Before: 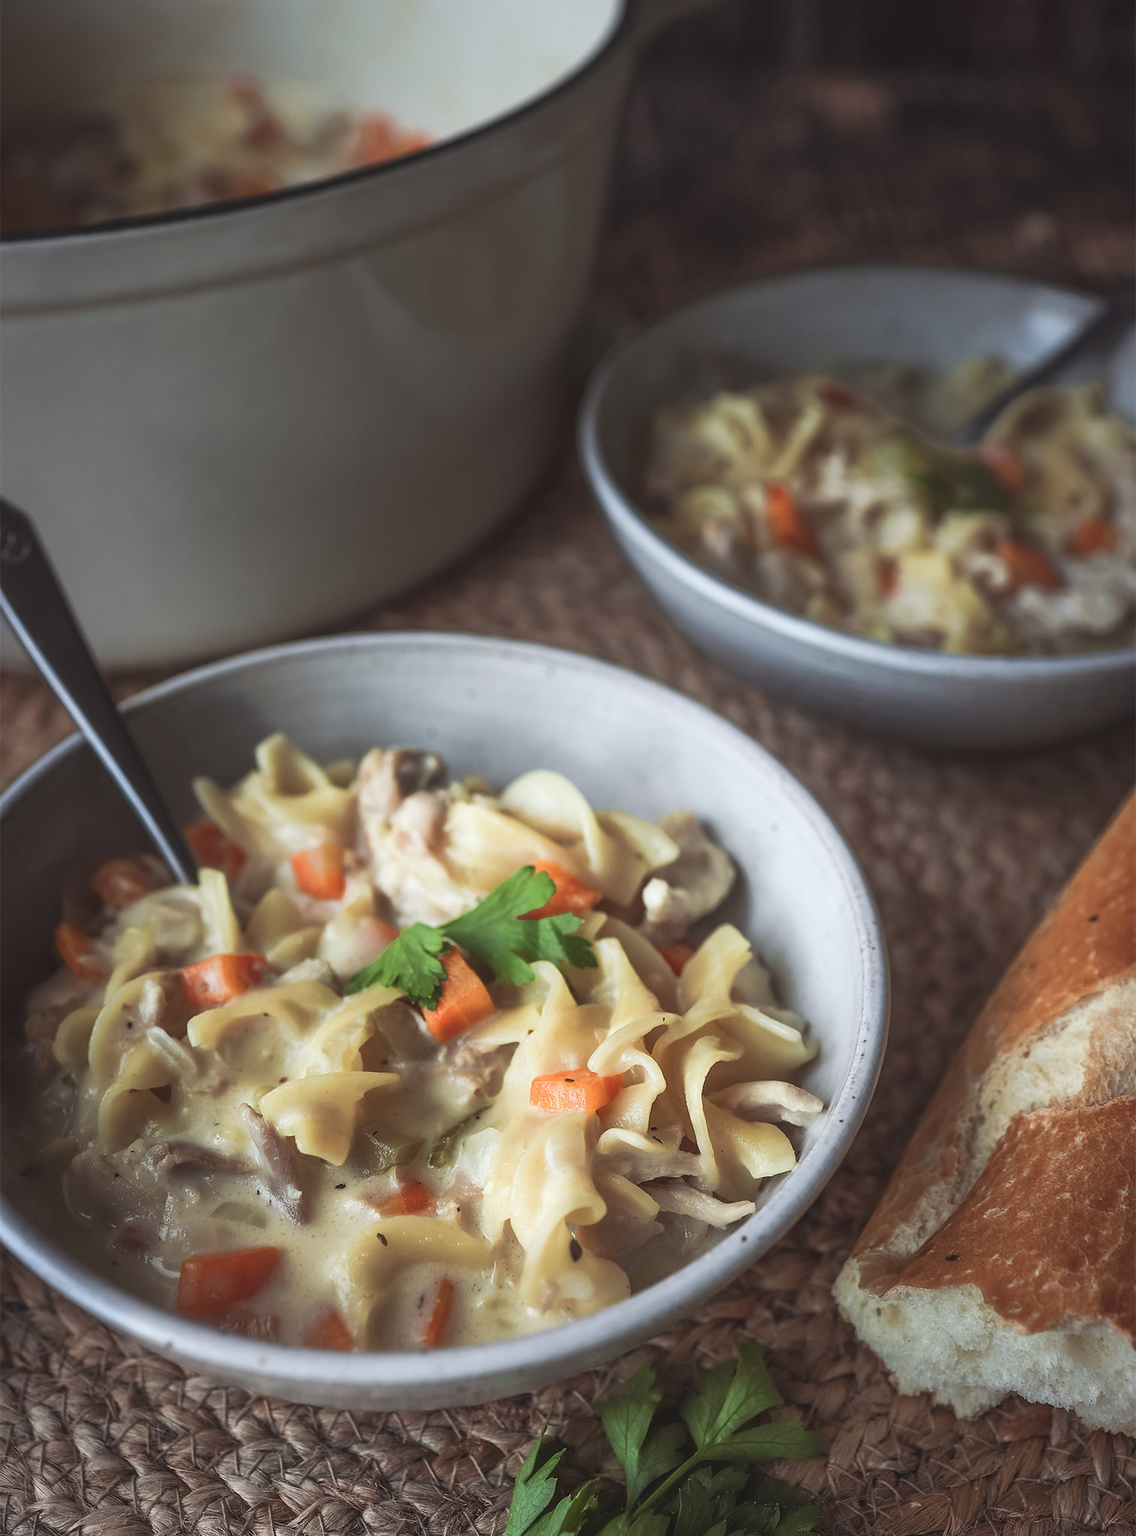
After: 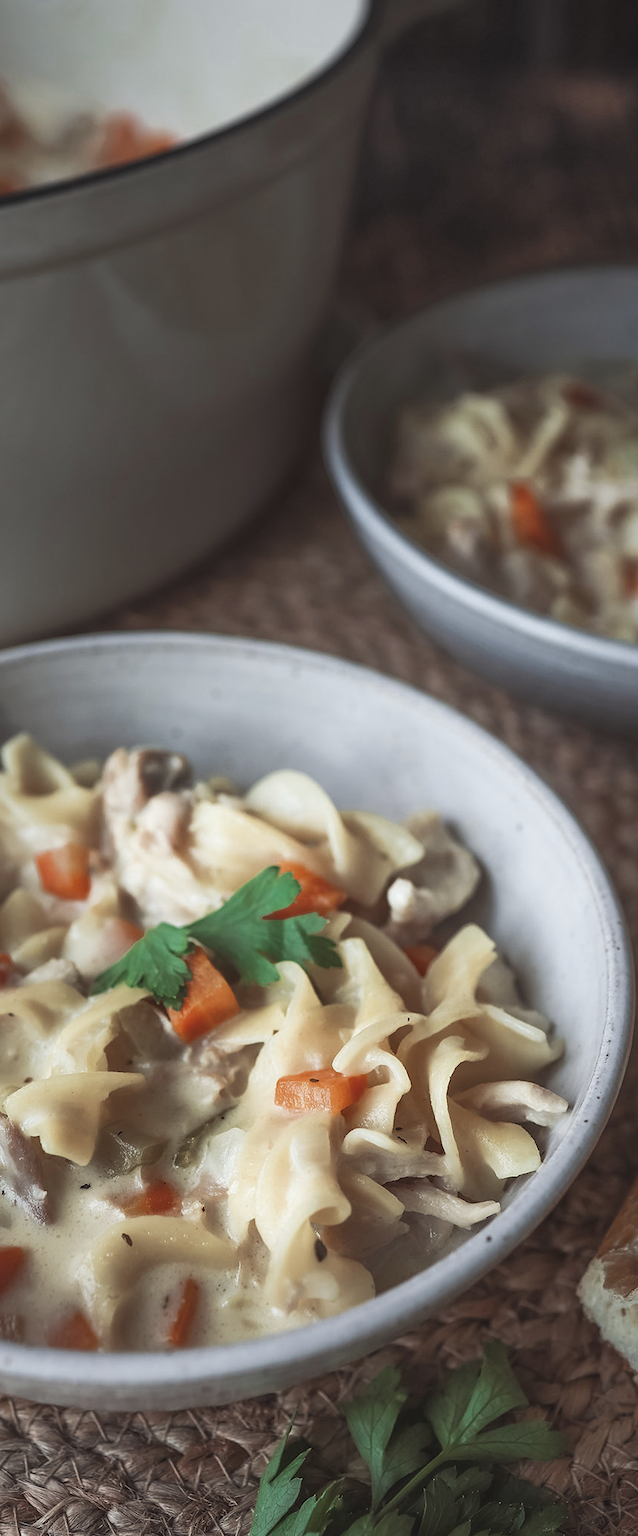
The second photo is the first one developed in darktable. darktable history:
color zones: curves: ch0 [(0, 0.5) (0.125, 0.4) (0.25, 0.5) (0.375, 0.4) (0.5, 0.4) (0.625, 0.35) (0.75, 0.35) (0.875, 0.5)]; ch1 [(0, 0.35) (0.125, 0.45) (0.25, 0.35) (0.375, 0.35) (0.5, 0.35) (0.625, 0.35) (0.75, 0.45) (0.875, 0.35)]; ch2 [(0, 0.6) (0.125, 0.5) (0.25, 0.5) (0.375, 0.6) (0.5, 0.6) (0.625, 0.5) (0.75, 0.5) (0.875, 0.5)]
crop and rotate: left 22.516%, right 21.234%
